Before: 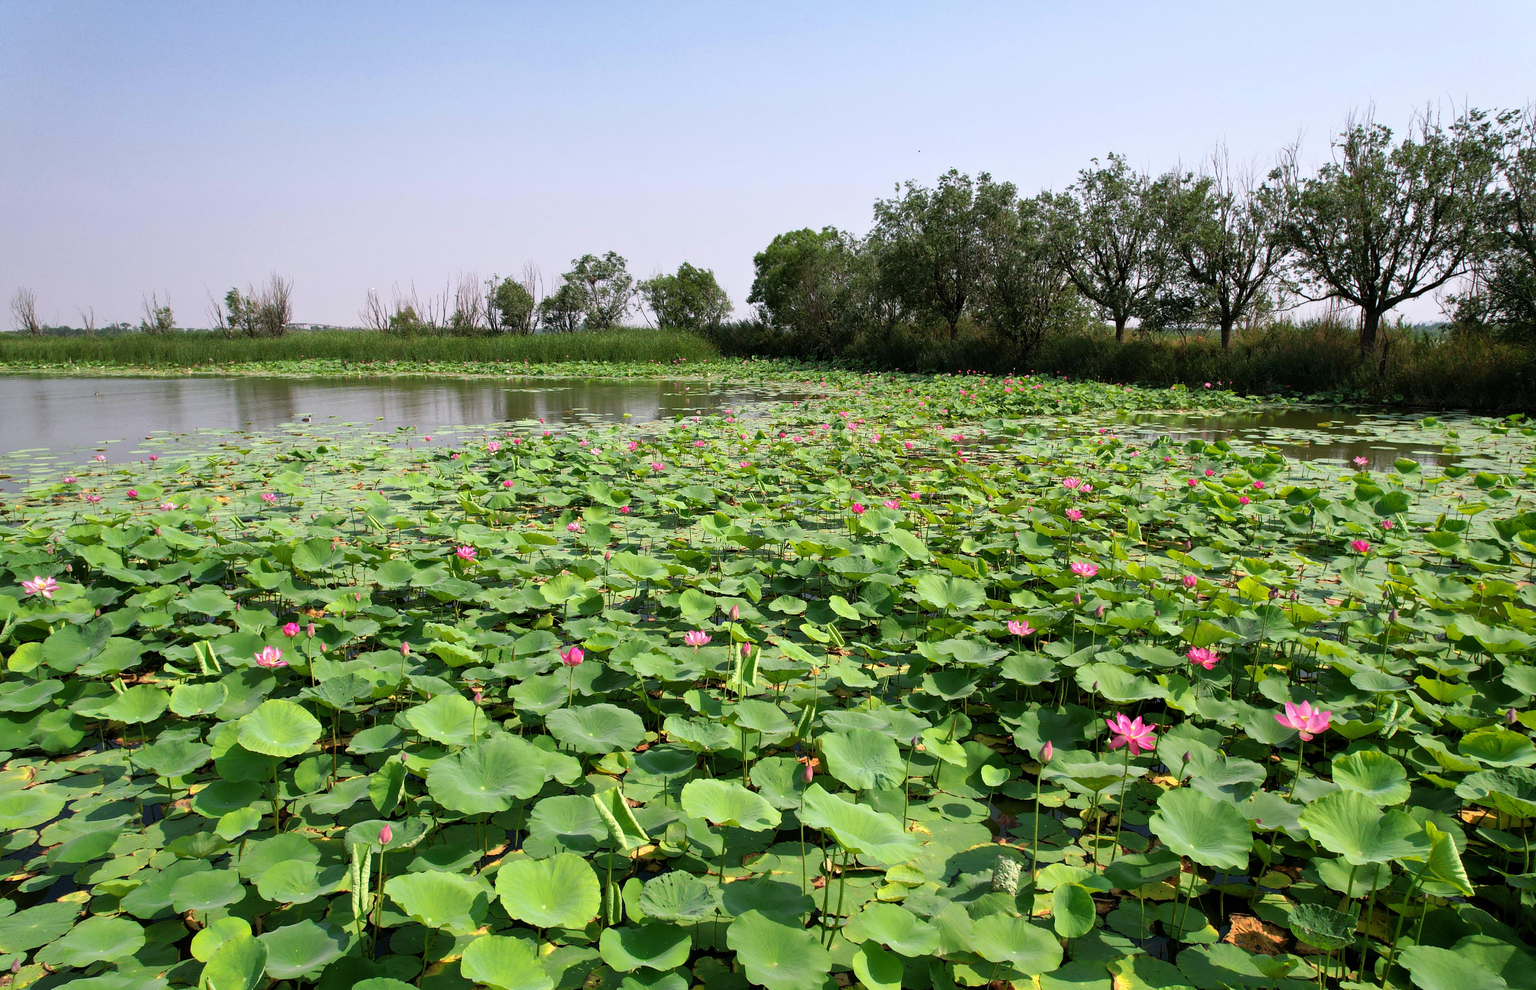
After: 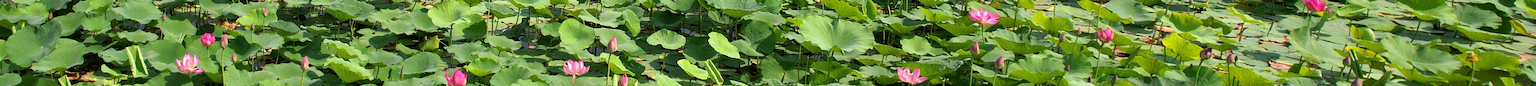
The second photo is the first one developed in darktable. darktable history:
grain: coarseness 0.09 ISO
crop and rotate: top 59.084%, bottom 30.916%
rotate and perspective: rotation 1.69°, lens shift (vertical) -0.023, lens shift (horizontal) -0.291, crop left 0.025, crop right 0.988, crop top 0.092, crop bottom 0.842
